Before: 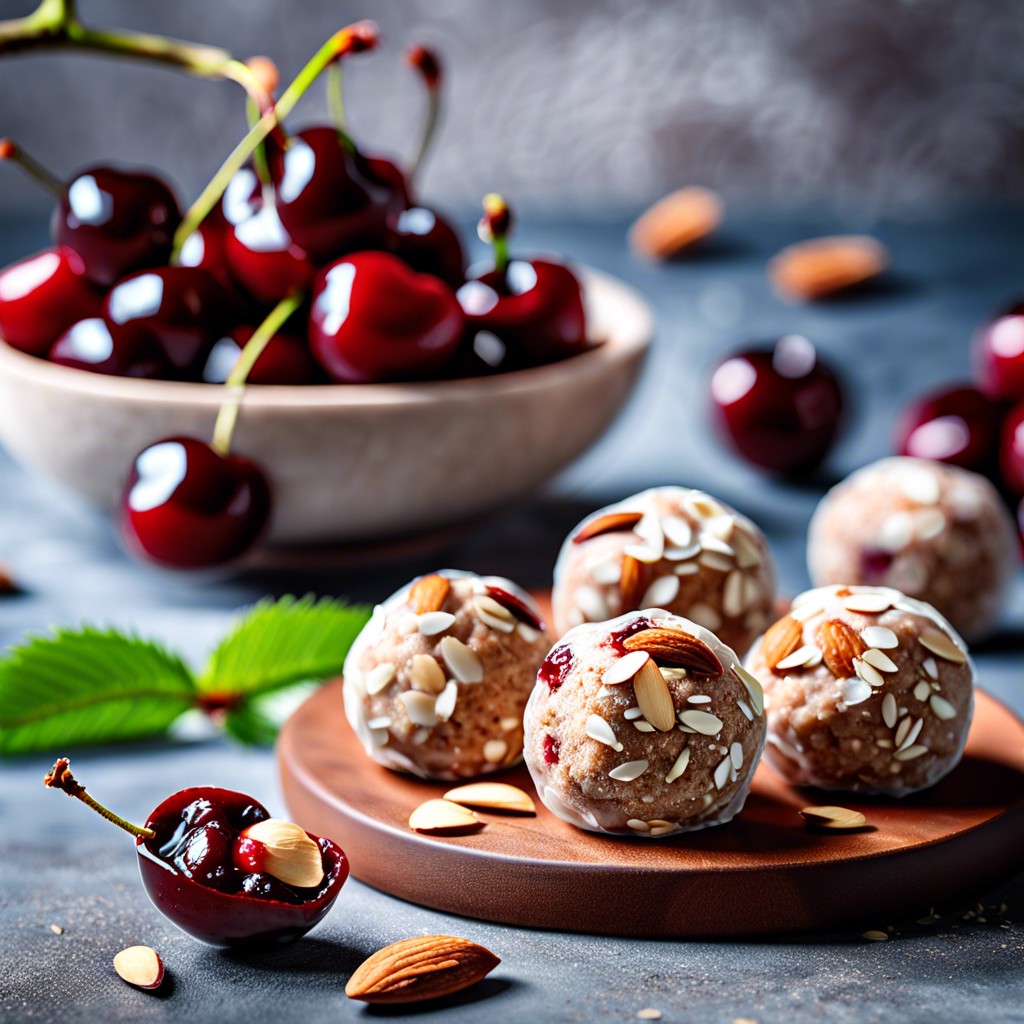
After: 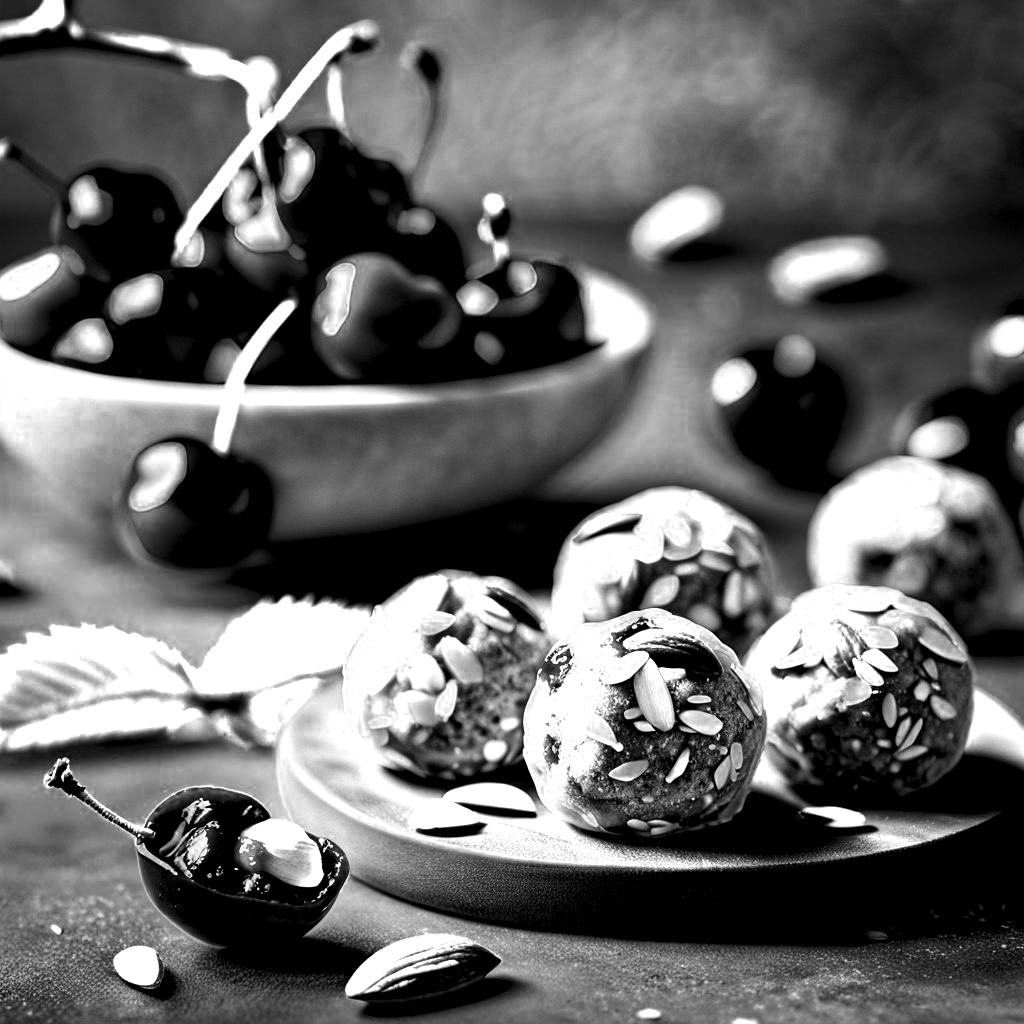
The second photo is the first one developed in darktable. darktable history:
color zones: curves: ch0 [(0, 0.554) (0.146, 0.662) (0.293, 0.86) (0.503, 0.774) (0.637, 0.106) (0.74, 0.072) (0.866, 0.488) (0.998, 0.569)]; ch1 [(0, 0) (0.143, 0) (0.286, 0) (0.429, 0) (0.571, 0) (0.714, 0) (0.857, 0)]
color correction: highlights a* -0.772, highlights b* -8.92
local contrast: highlights 123%, shadows 126%, detail 140%, midtone range 0.254
color balance rgb: shadows lift › luminance -20%, power › hue 72.24°, highlights gain › luminance 15%, global offset › hue 171.6°, perceptual saturation grading › global saturation 14.09%, perceptual saturation grading › highlights -25%, perceptual saturation grading › shadows 25%, global vibrance 25%, contrast 10%
